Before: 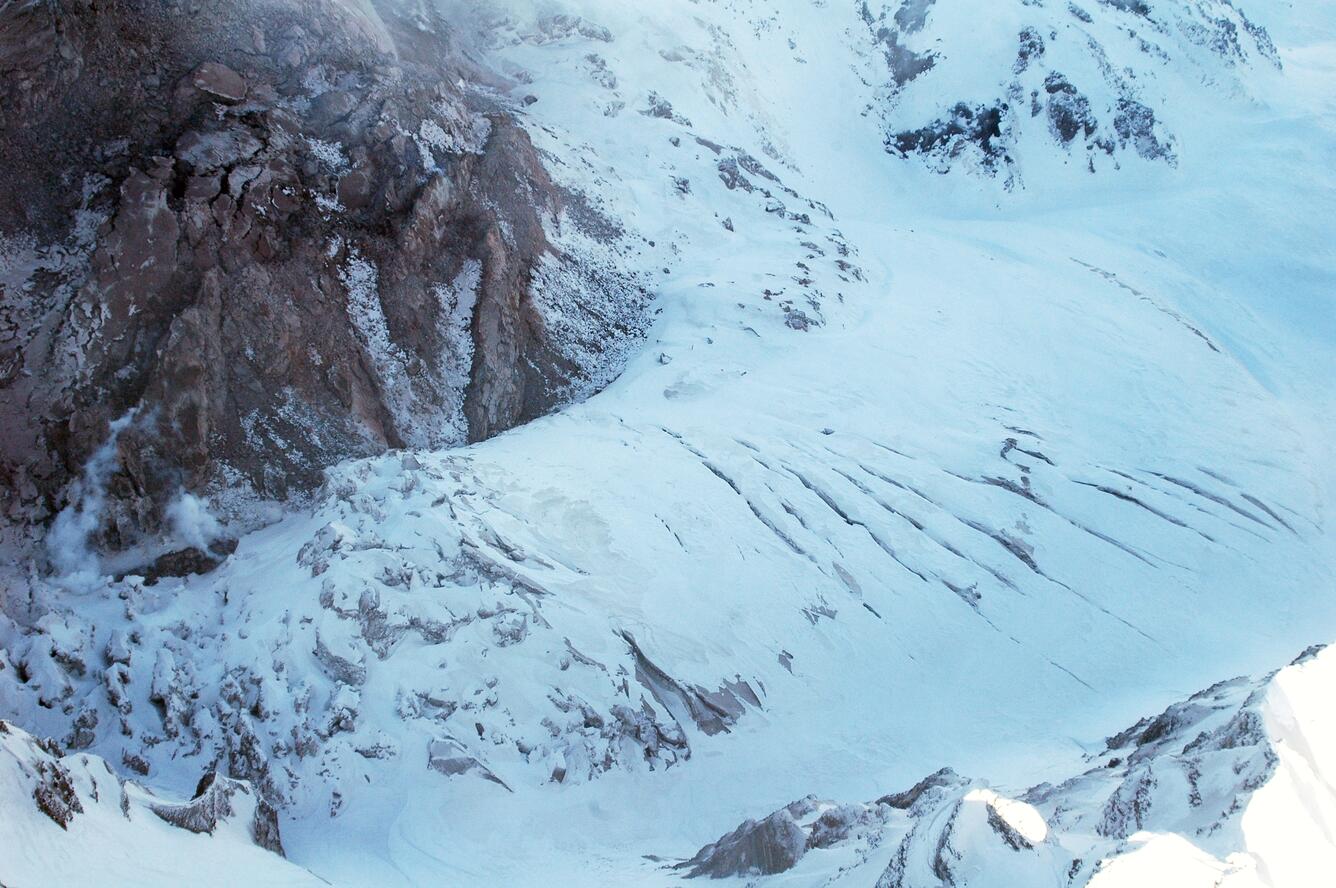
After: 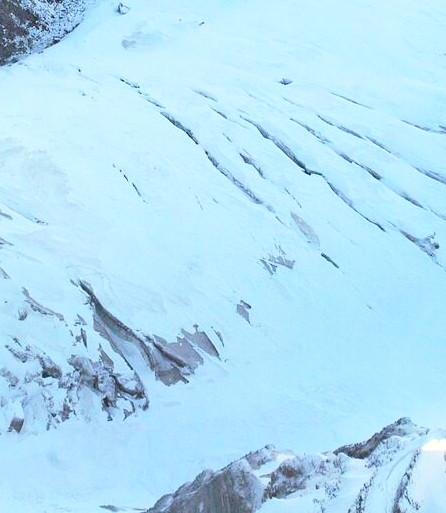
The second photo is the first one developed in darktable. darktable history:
crop: left 40.593%, top 39.524%, right 25.964%, bottom 2.663%
contrast brightness saturation: contrast 0.195, brightness 0.161, saturation 0.226
